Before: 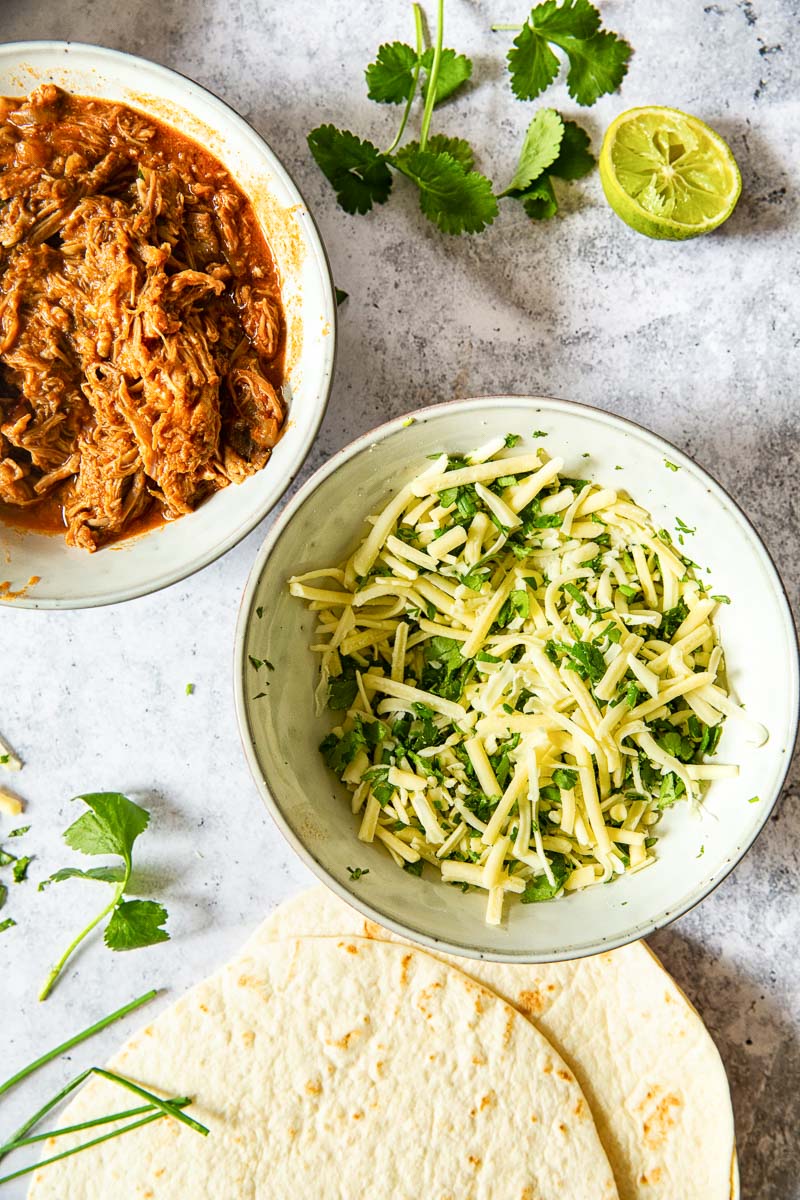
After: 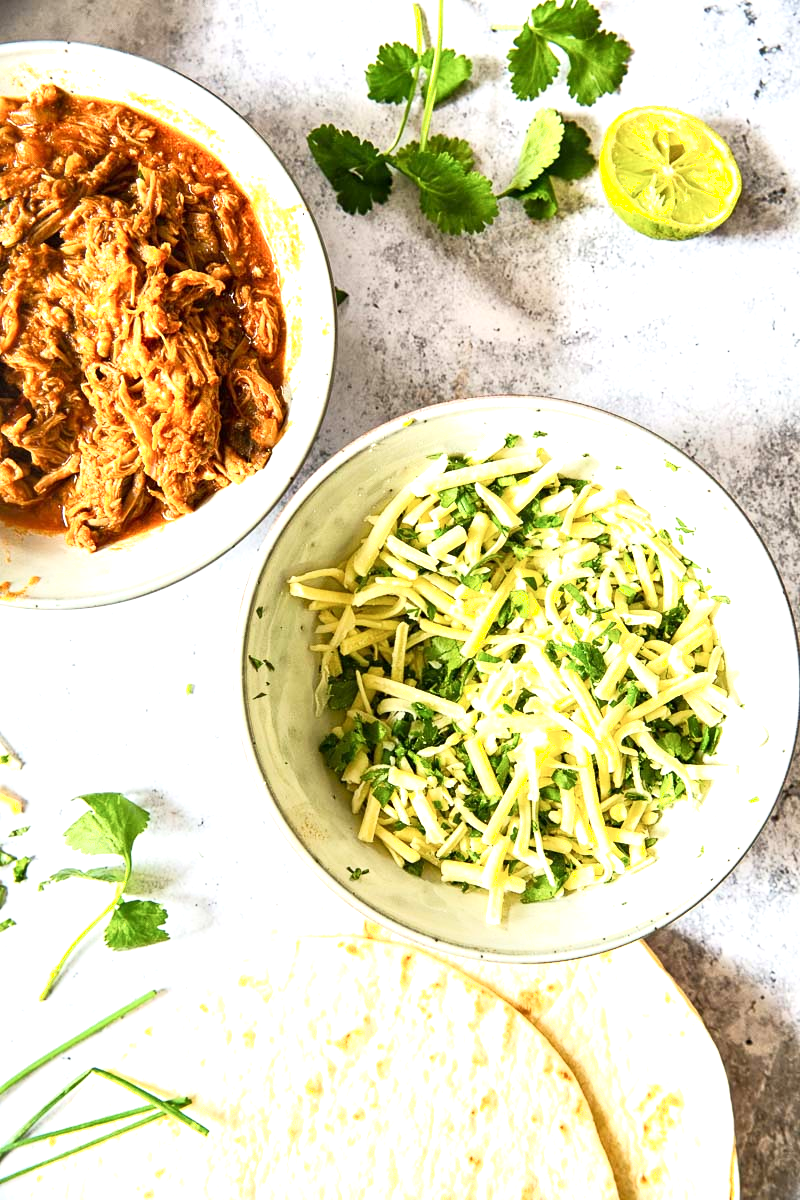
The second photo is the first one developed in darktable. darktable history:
shadows and highlights: shadows 0.681, highlights 39.88
exposure: exposure 0.664 EV, compensate highlight preservation false
